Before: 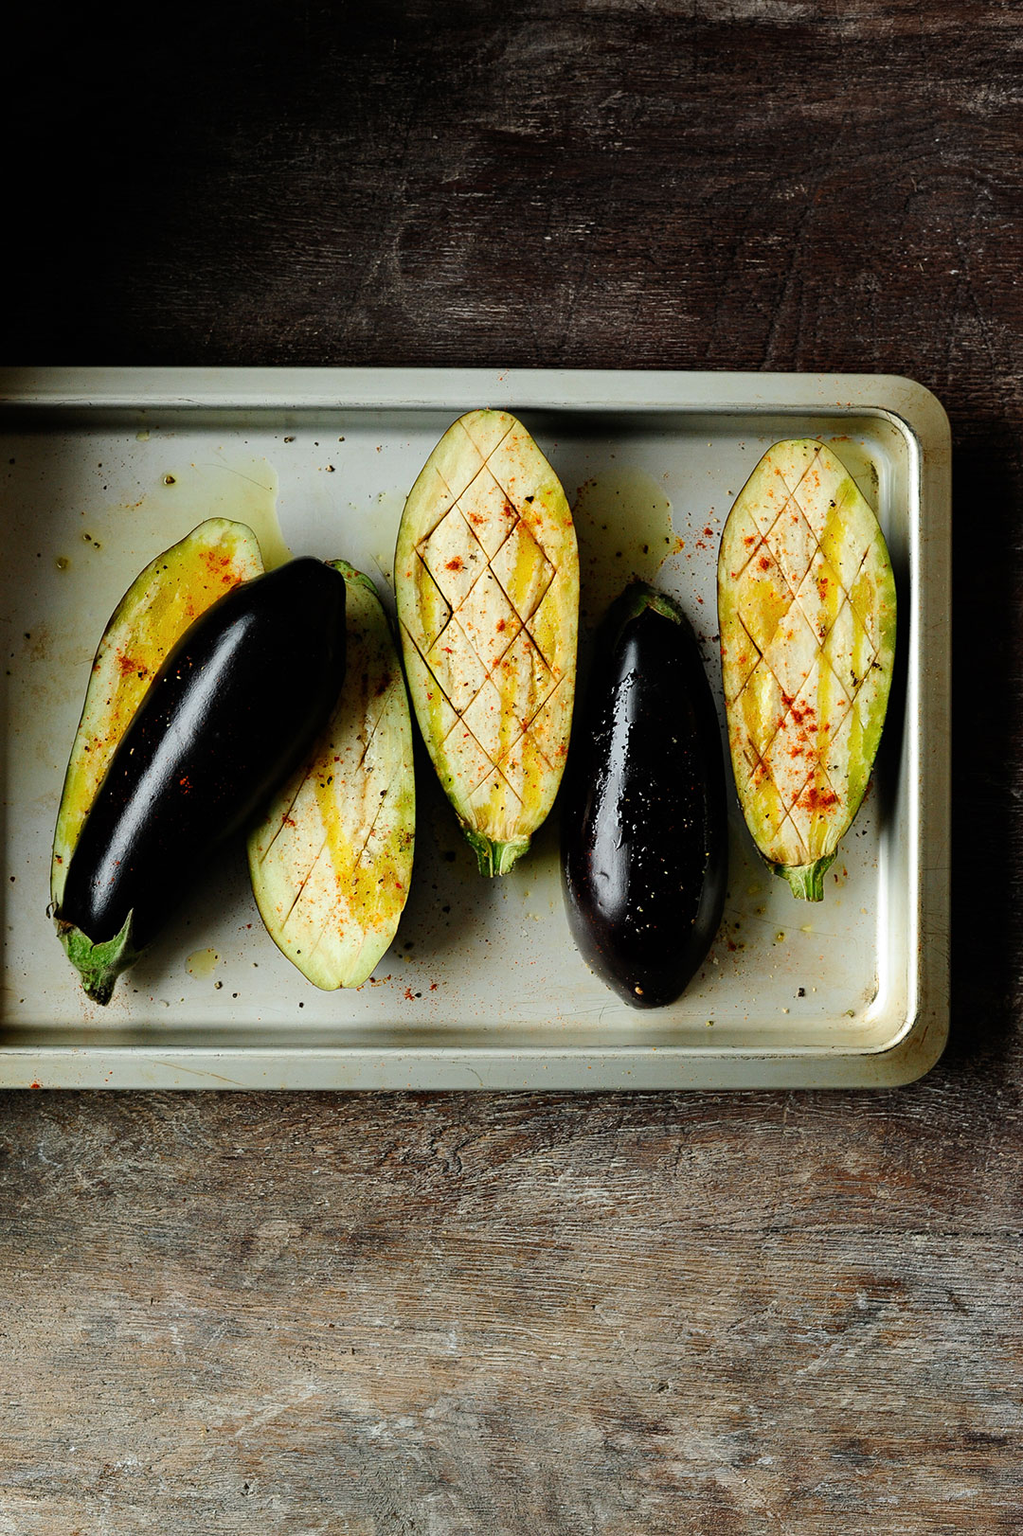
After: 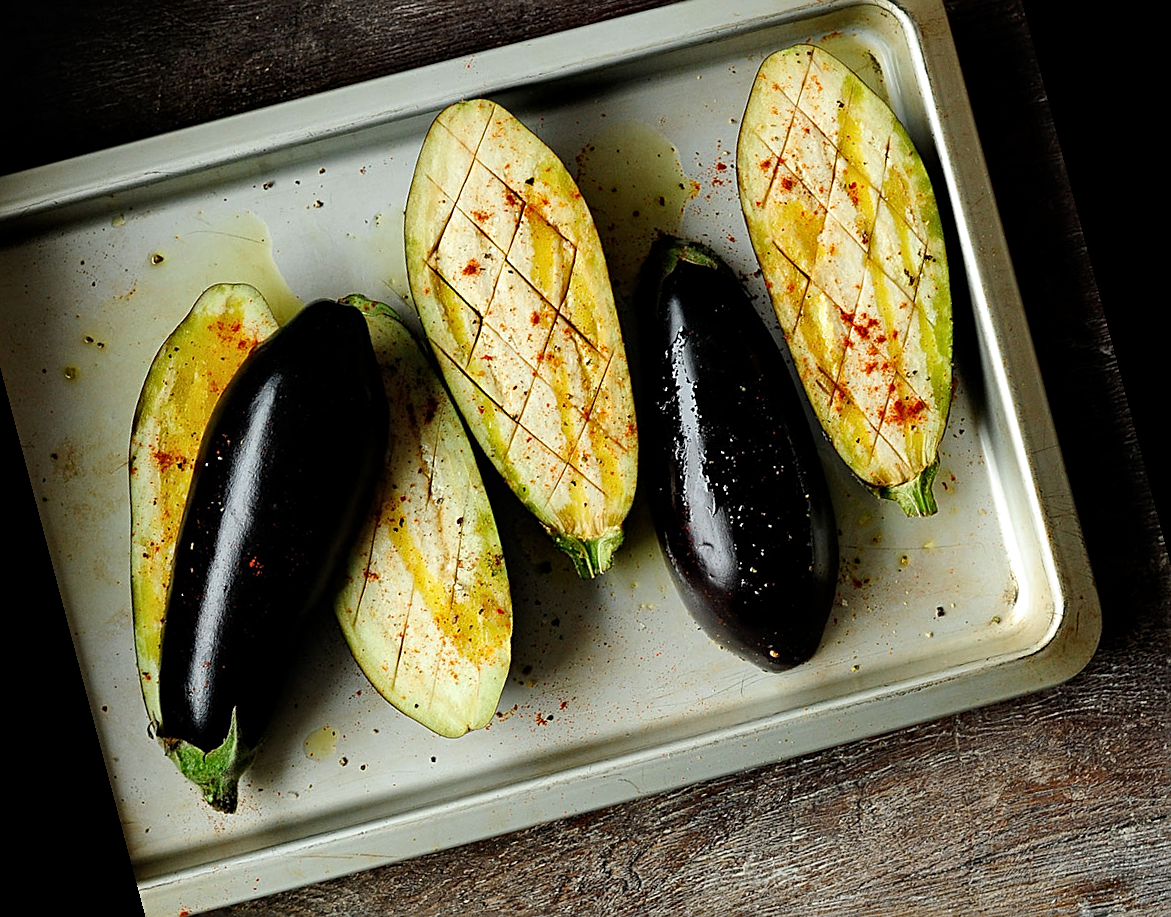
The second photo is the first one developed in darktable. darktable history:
local contrast: mode bilateral grid, contrast 20, coarseness 50, detail 130%, midtone range 0.2
sharpen: on, module defaults
rotate and perspective: rotation -14.8°, crop left 0.1, crop right 0.903, crop top 0.25, crop bottom 0.748
